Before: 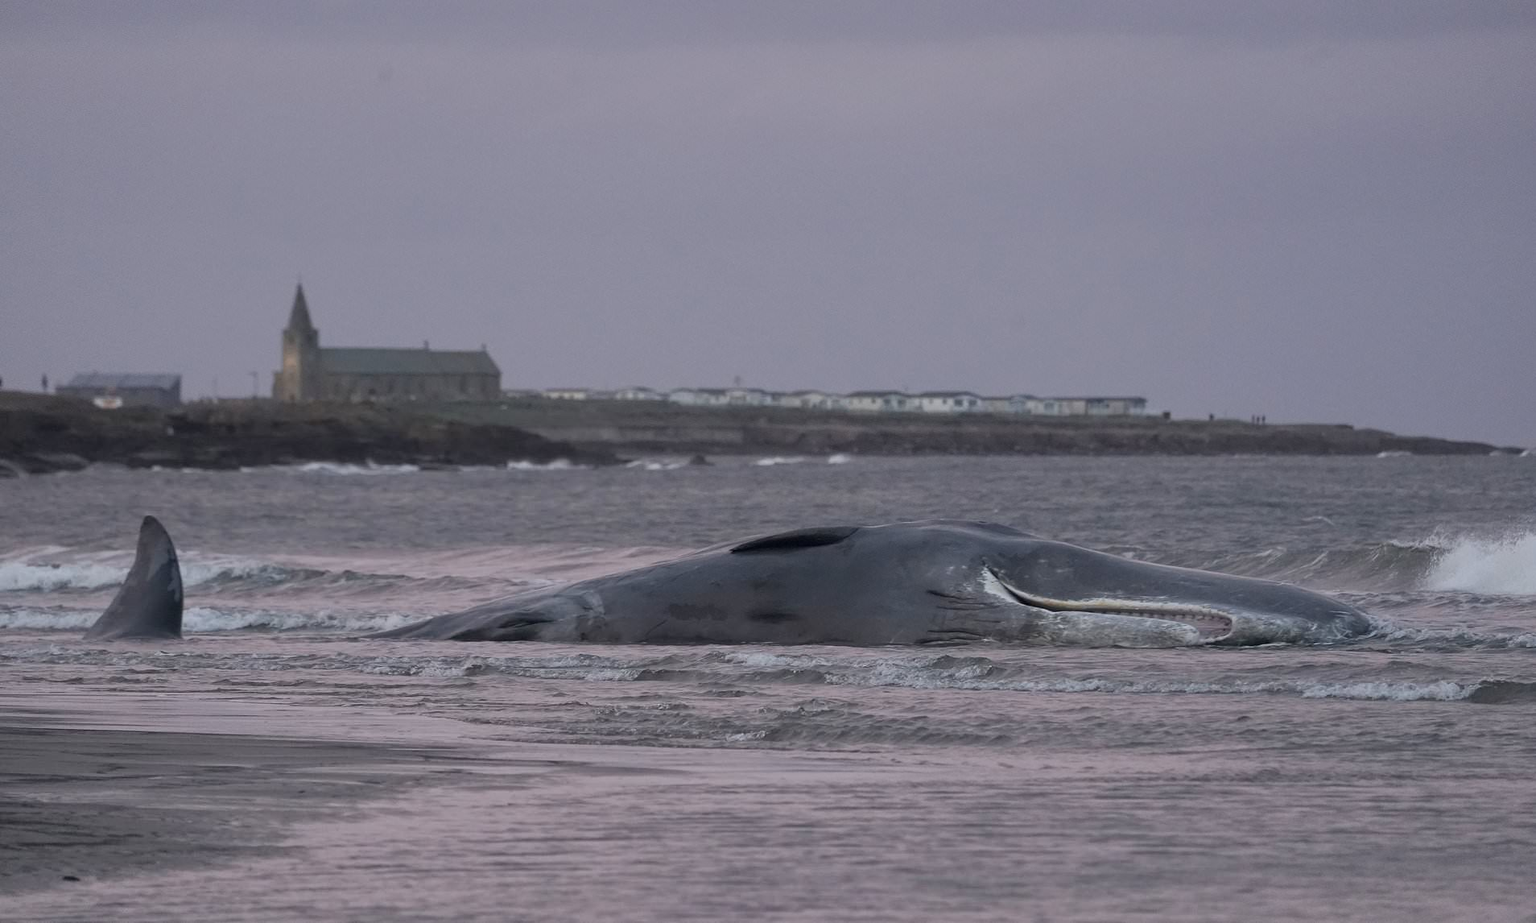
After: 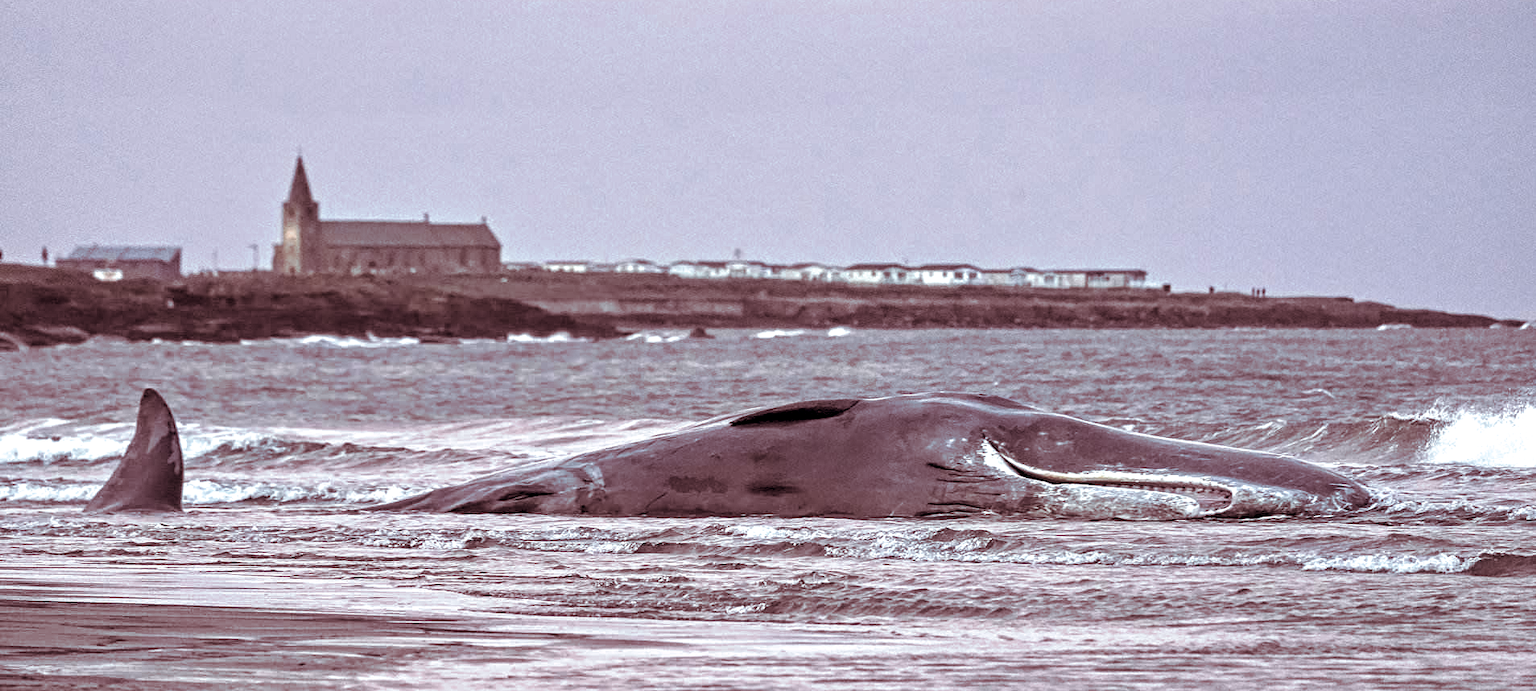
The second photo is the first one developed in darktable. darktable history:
local contrast: on, module defaults
contrast equalizer: octaves 7, y [[0.5, 0.542, 0.583, 0.625, 0.667, 0.708], [0.5 ×6], [0.5 ×6], [0 ×6], [0 ×6]]
split-toning: highlights › hue 180°
exposure: black level correction 0, exposure 1.1 EV, compensate highlight preservation false
crop: top 13.819%, bottom 11.169%
